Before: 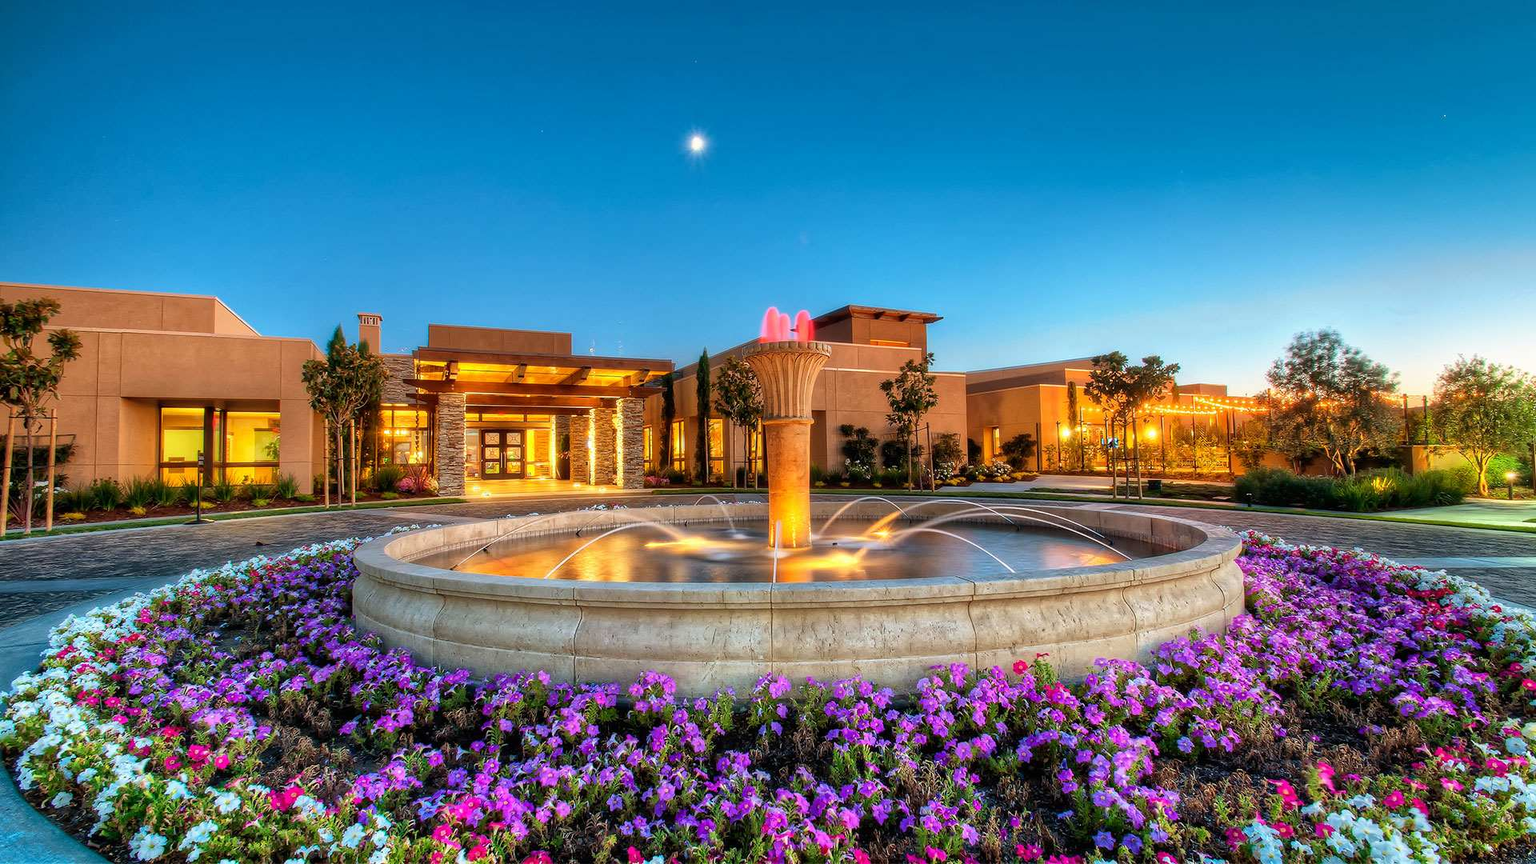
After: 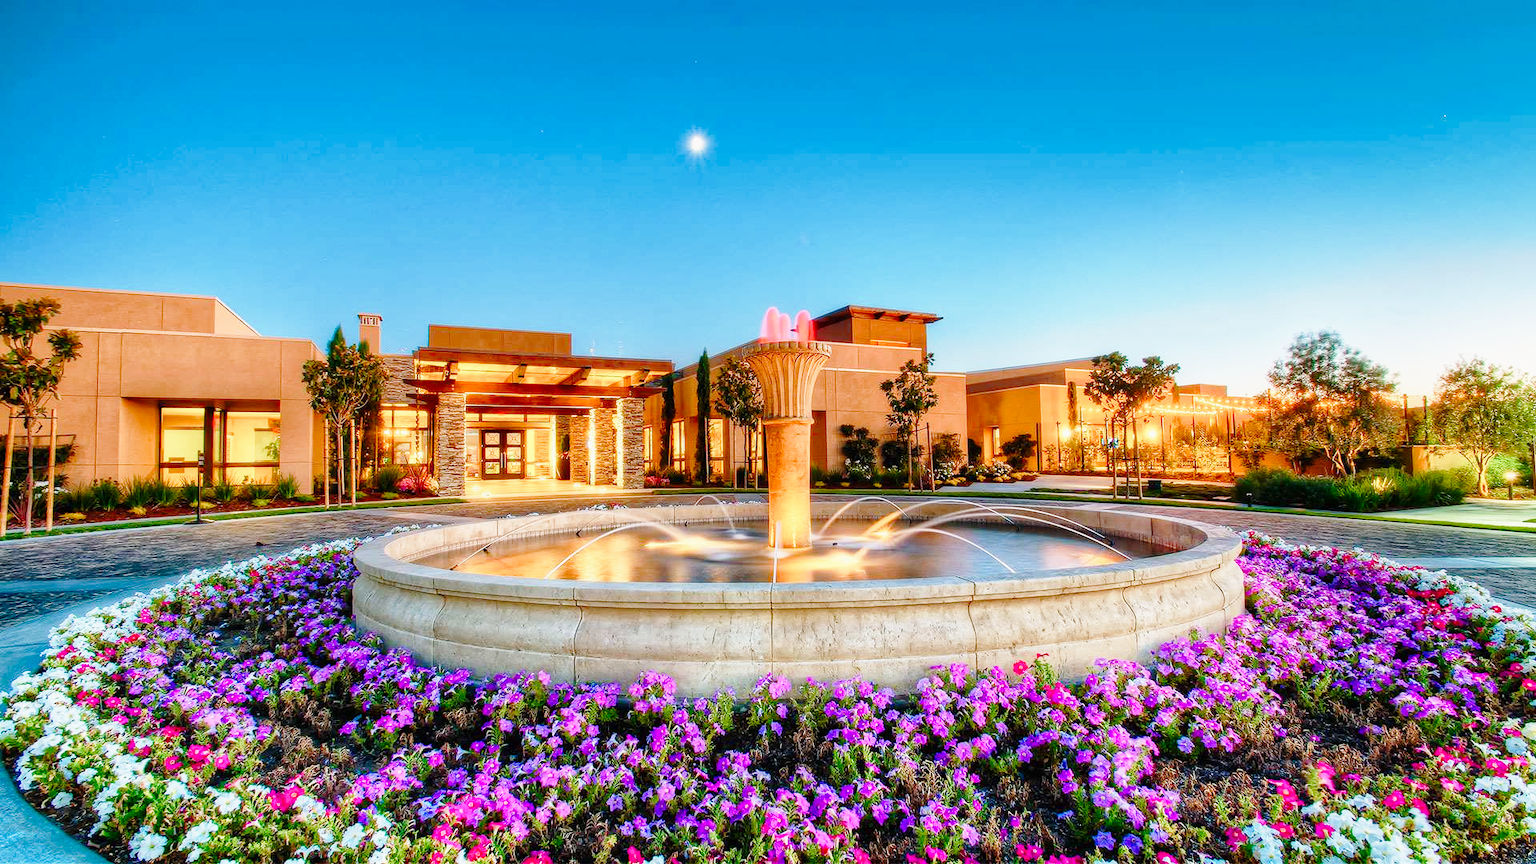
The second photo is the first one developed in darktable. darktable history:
color balance rgb: shadows lift › chroma 1%, shadows lift › hue 113°, highlights gain › chroma 0.2%, highlights gain › hue 333°, perceptual saturation grading › global saturation 20%, perceptual saturation grading › highlights -50%, perceptual saturation grading › shadows 25%, contrast -10%
base curve: curves: ch0 [(0, 0) (0.028, 0.03) (0.121, 0.232) (0.46, 0.748) (0.859, 0.968) (1, 1)], preserve colors none
